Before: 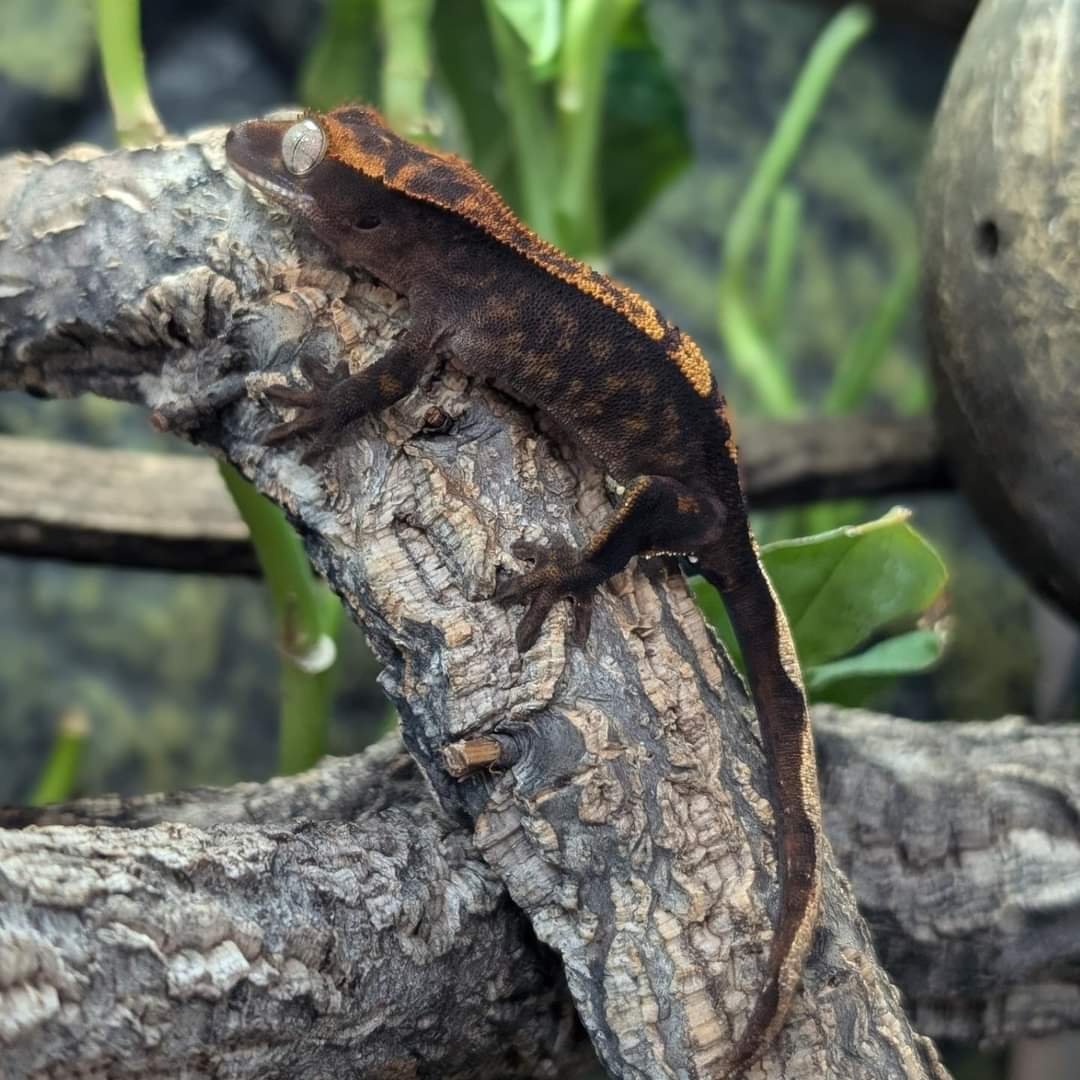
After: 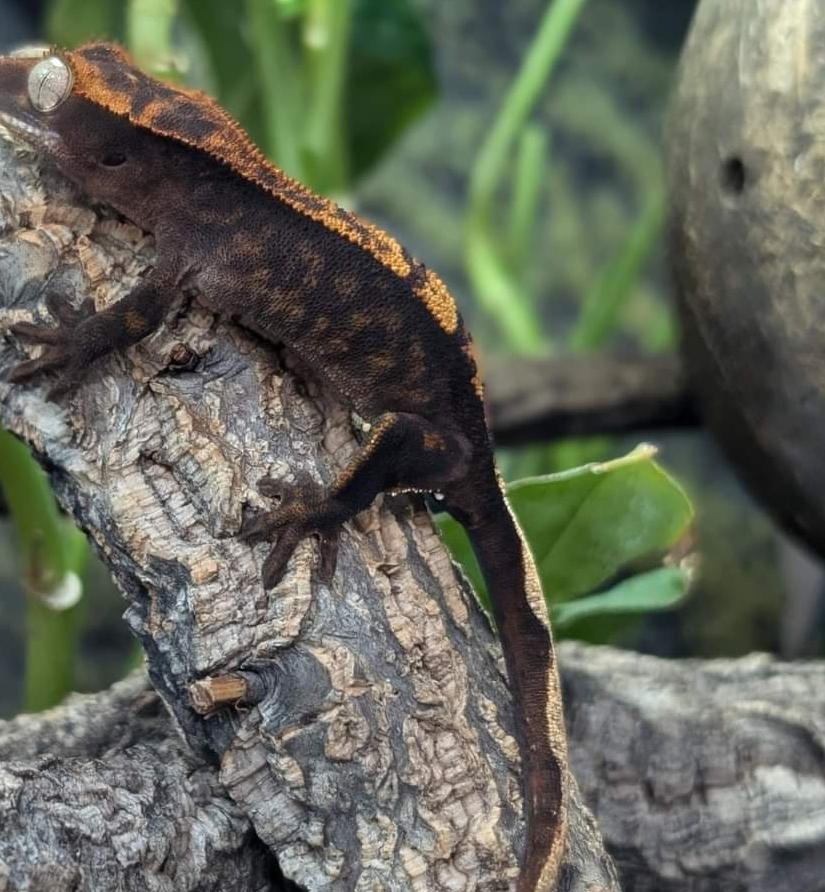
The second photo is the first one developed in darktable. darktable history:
crop: left 23.551%, top 5.861%, bottom 11.524%
